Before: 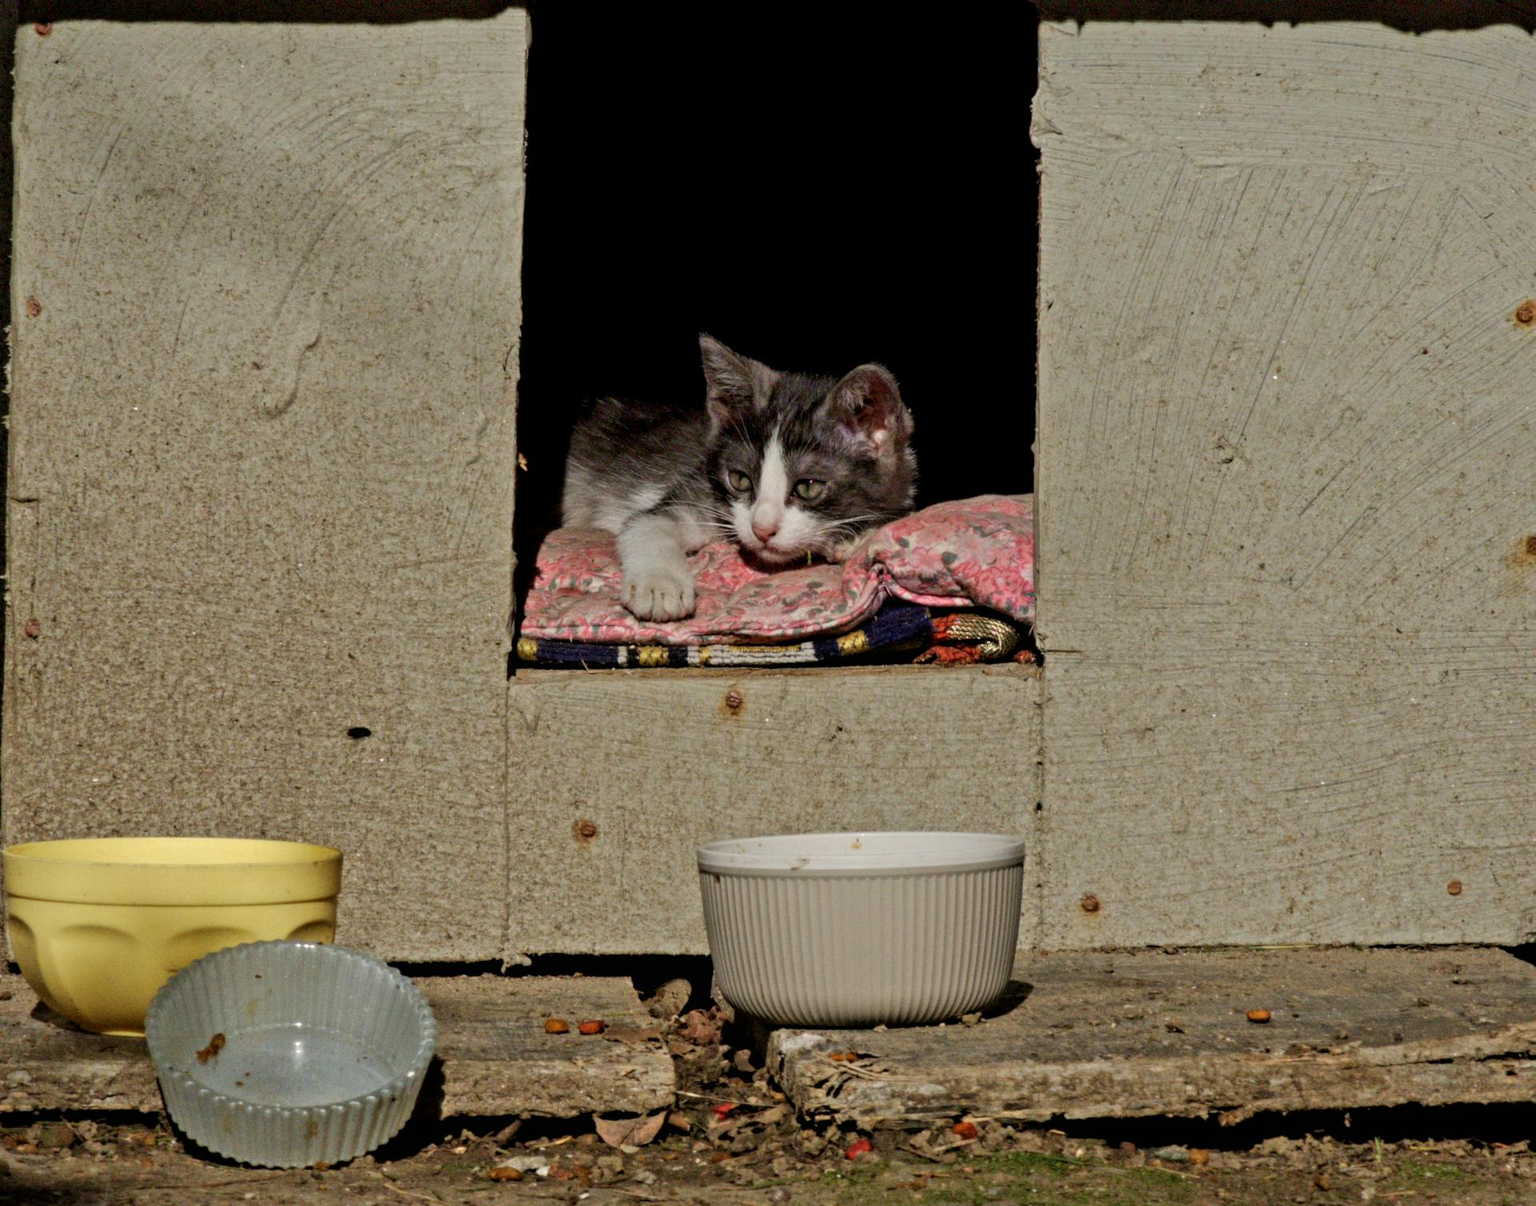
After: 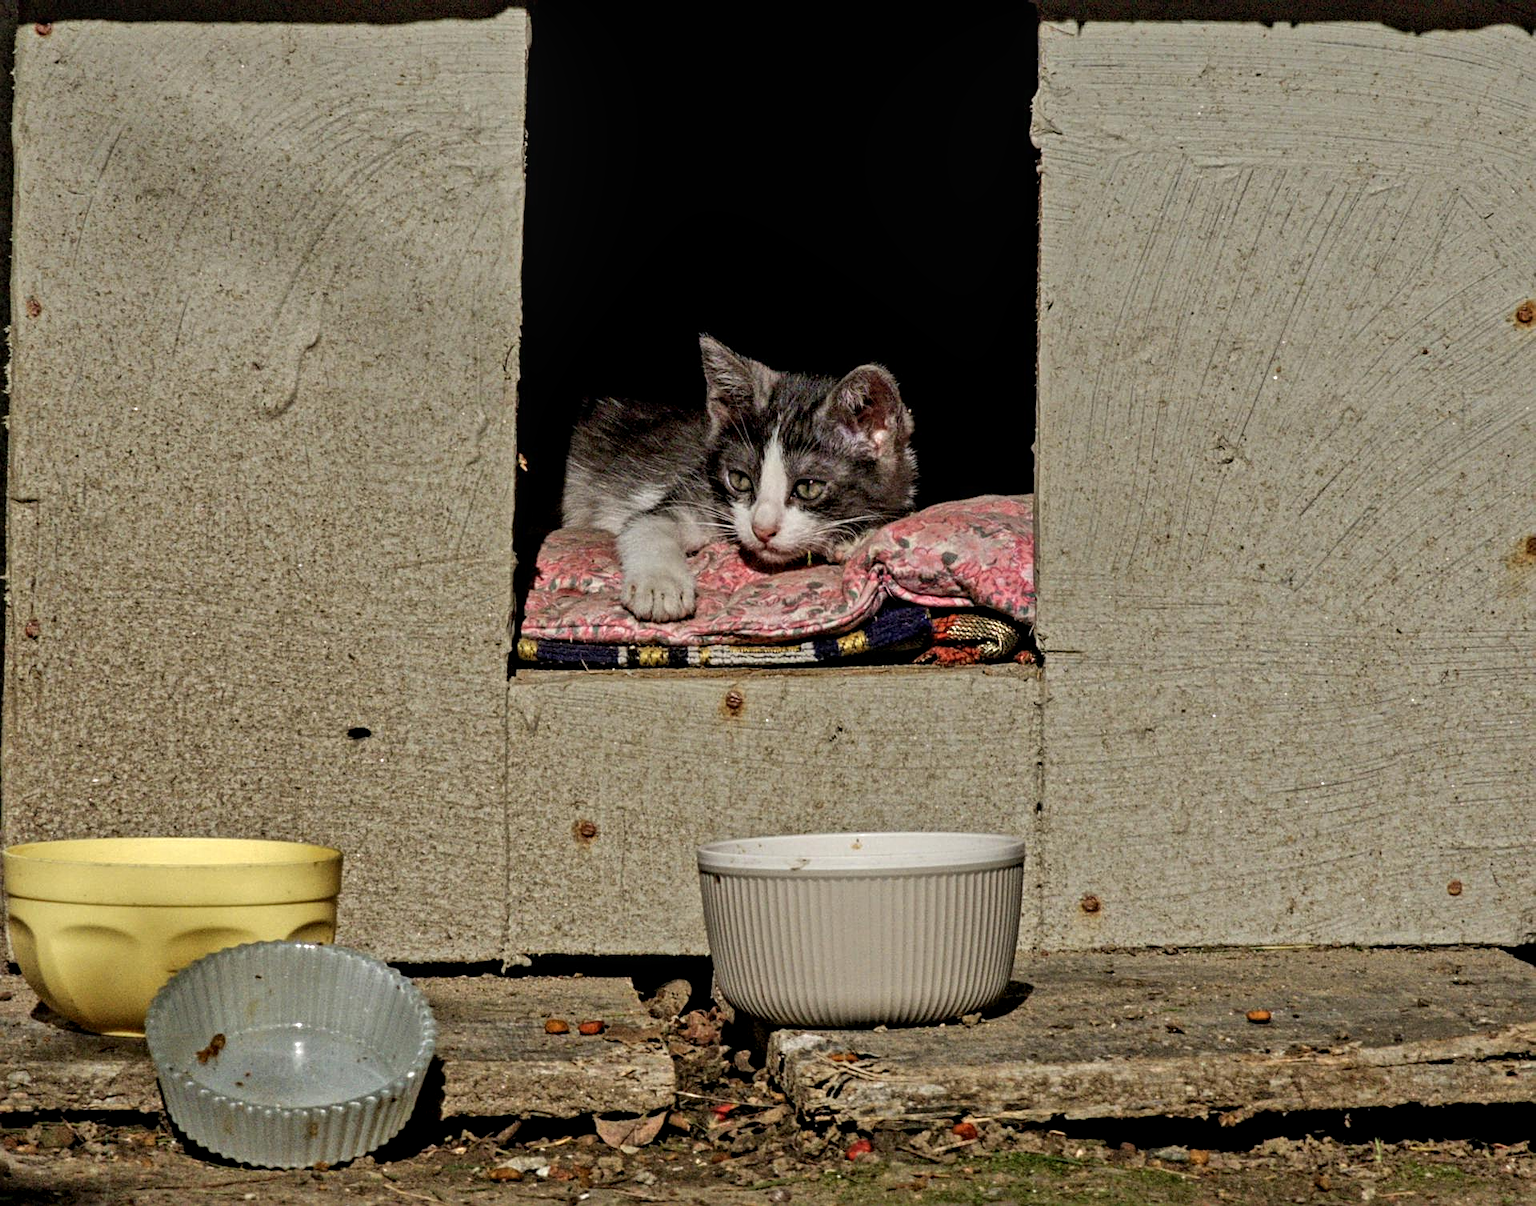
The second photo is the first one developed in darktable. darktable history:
contrast brightness saturation: saturation -0.05
sharpen: amount 0.491
exposure: exposure 0.162 EV, compensate highlight preservation false
local contrast: on, module defaults
shadows and highlights: shadows 20.88, highlights -35.6, soften with gaussian
